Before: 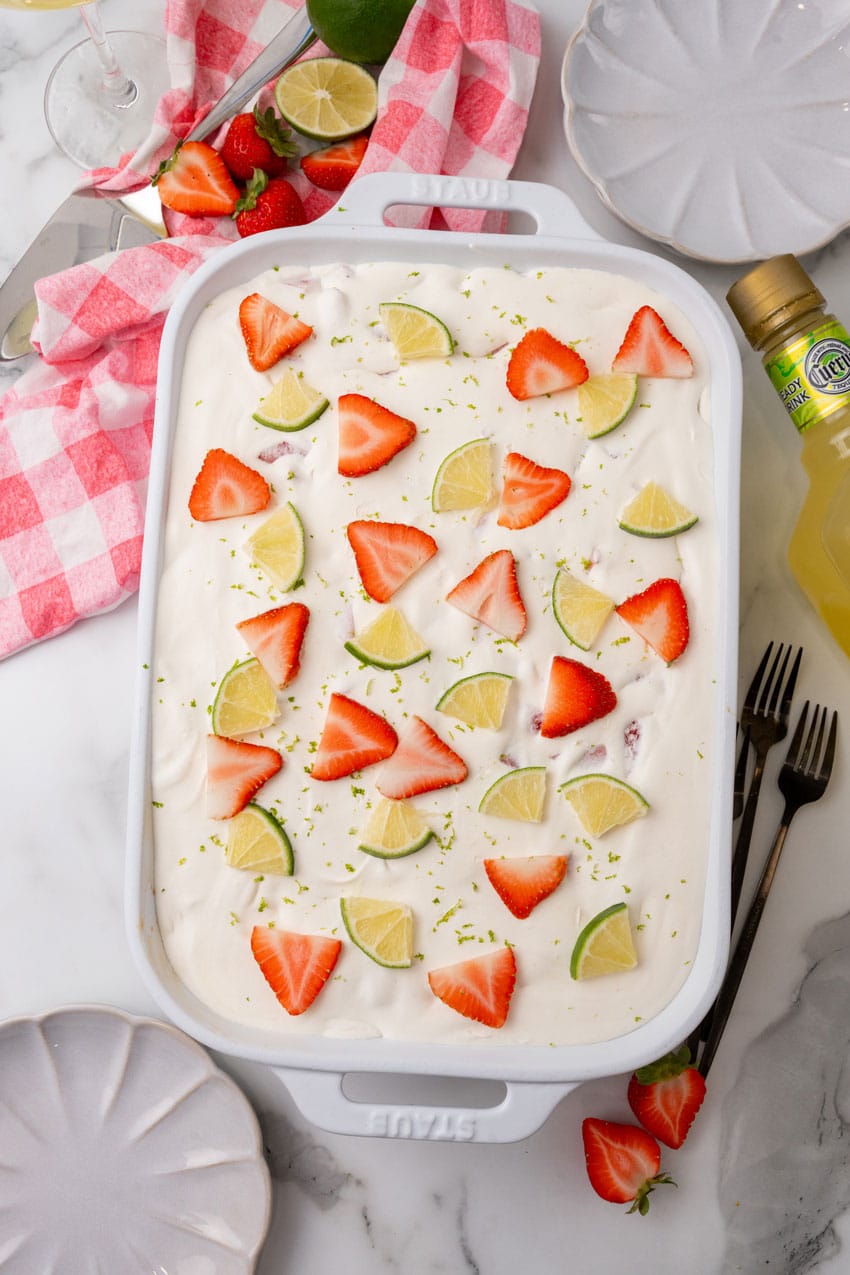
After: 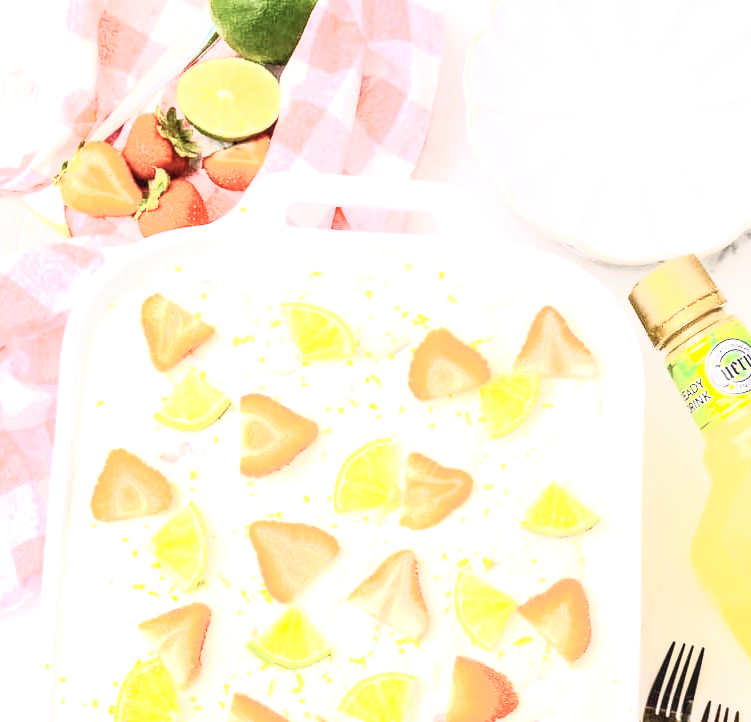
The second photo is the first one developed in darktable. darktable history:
crop and rotate: left 11.598%, bottom 43.334%
tone curve: curves: ch0 [(0, 0) (0.003, 0.005) (0.011, 0.018) (0.025, 0.041) (0.044, 0.072) (0.069, 0.113) (0.1, 0.163) (0.136, 0.221) (0.177, 0.289) (0.224, 0.366) (0.277, 0.452) (0.335, 0.546) (0.399, 0.65) (0.468, 0.763) (0.543, 0.885) (0.623, 0.93) (0.709, 0.946) (0.801, 0.963) (0.898, 0.981) (1, 1)], color space Lab, independent channels, preserve colors none
exposure: exposure 1.141 EV, compensate exposure bias true, compensate highlight preservation false
velvia: on, module defaults
local contrast: detail 130%
shadows and highlights: shadows -1.18, highlights 40.37
